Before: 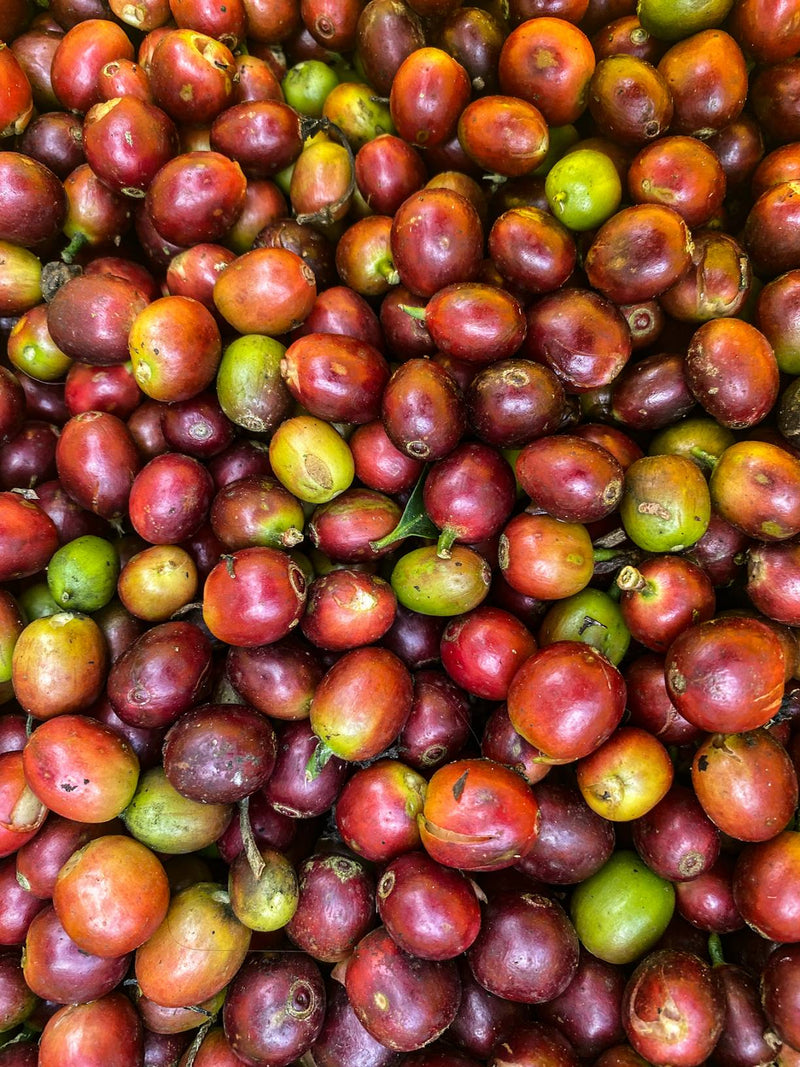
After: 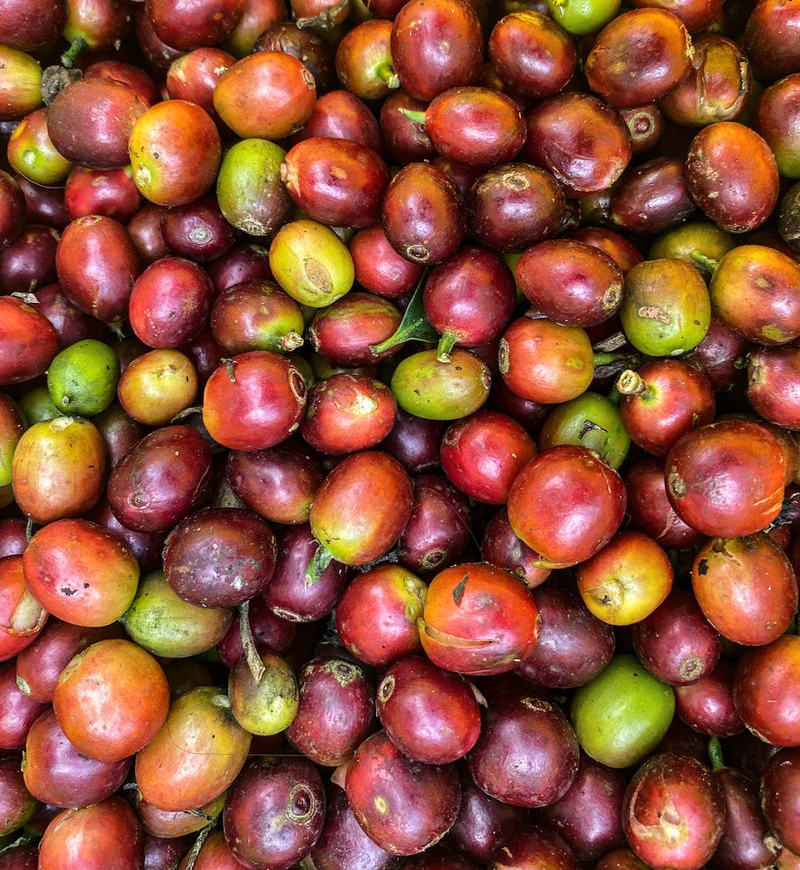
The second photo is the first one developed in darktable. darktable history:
crop and rotate: top 18.456%
shadows and highlights: highlights color adjustment 49.36%, low approximation 0.01, soften with gaussian
